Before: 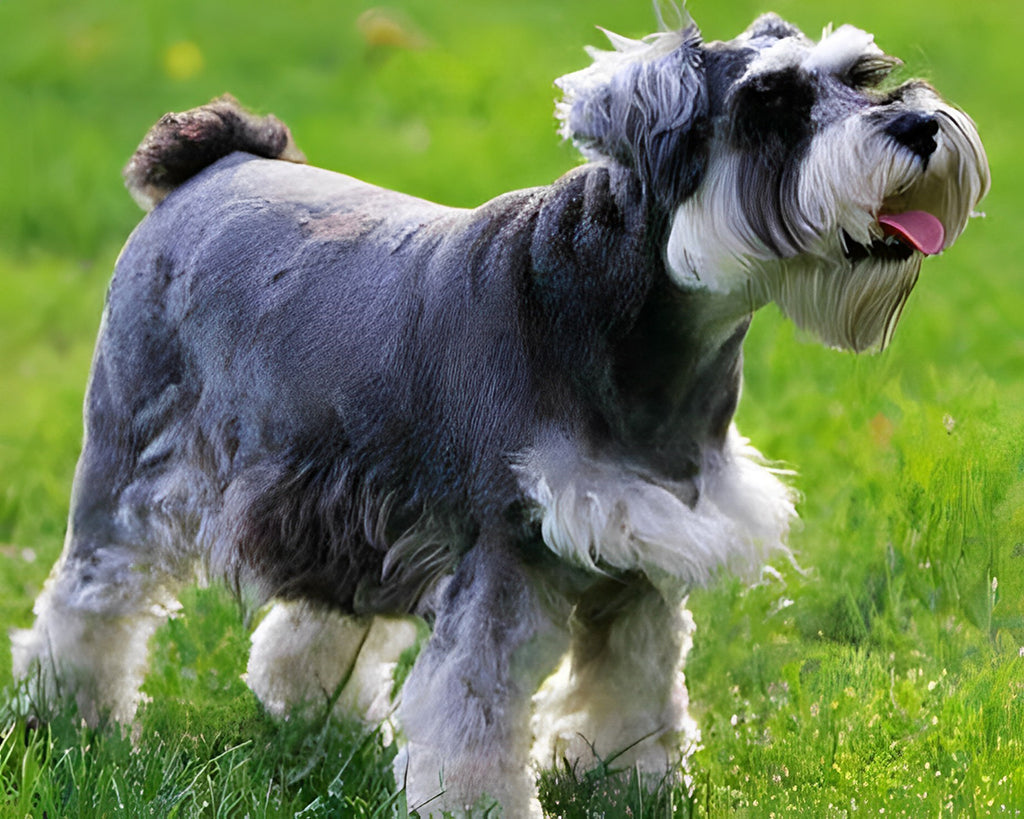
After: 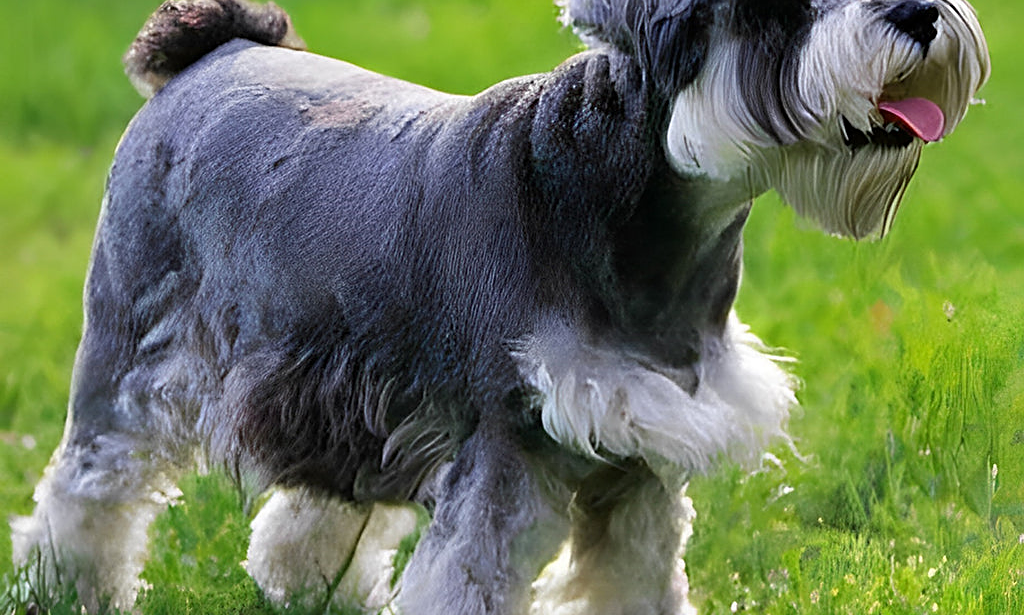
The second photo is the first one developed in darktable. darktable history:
sharpen: on, module defaults
crop: top 13.863%, bottom 10.985%
